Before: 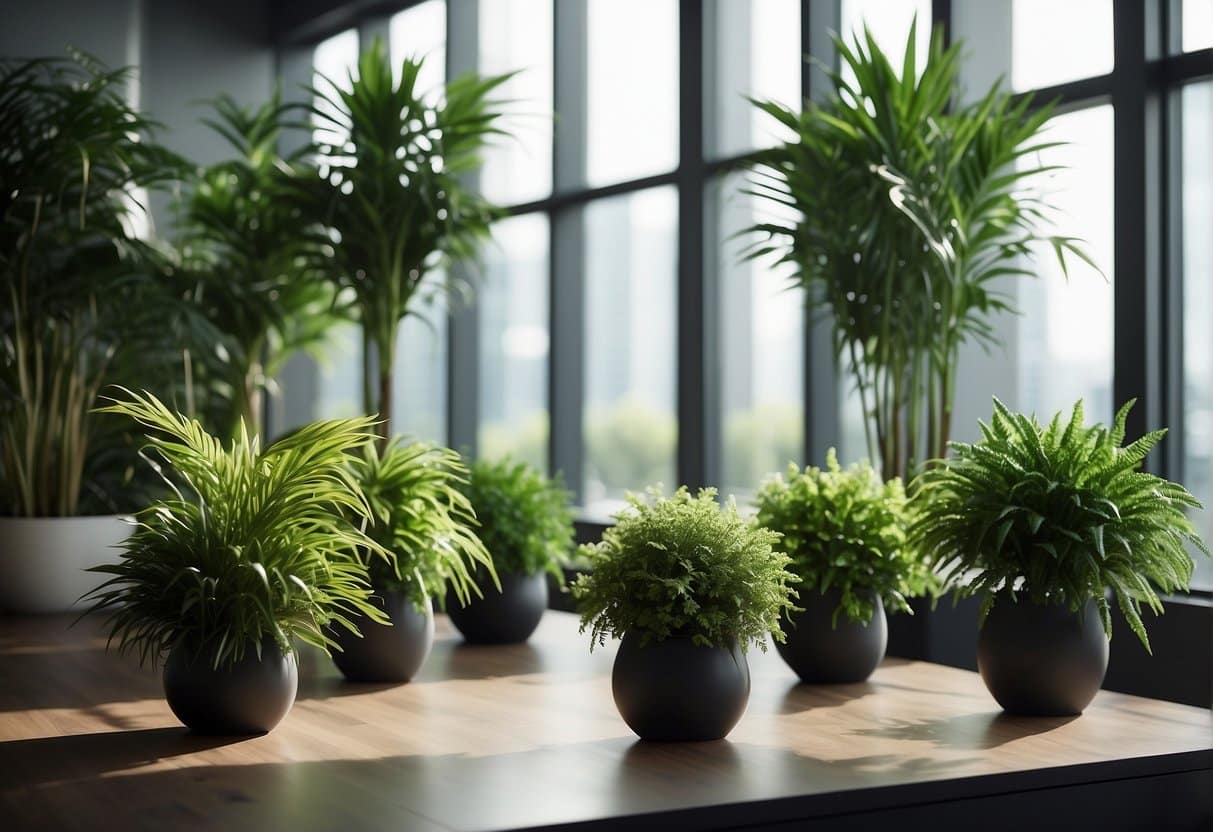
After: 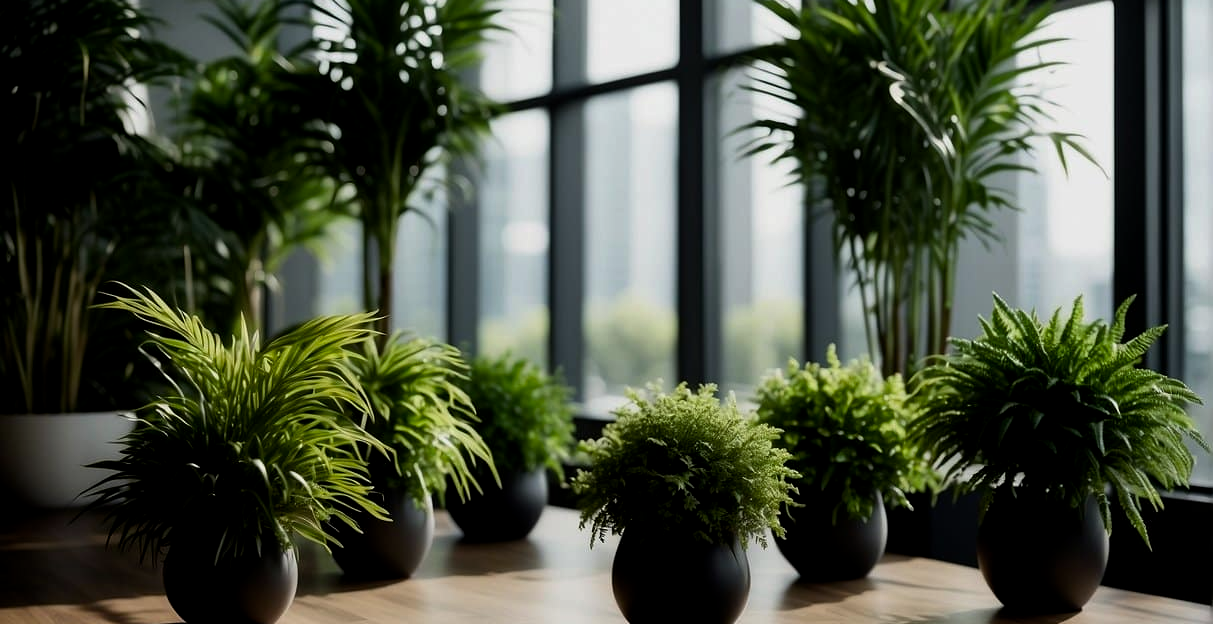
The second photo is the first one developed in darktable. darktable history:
color balance rgb: shadows lift › luminance -10%, power › luminance -9%, linear chroma grading › global chroma 10%, global vibrance 10%, contrast 15%, saturation formula JzAzBz (2021)
exposure: black level correction 0.011, exposure -0.478 EV, compensate highlight preservation false
crop and rotate: top 12.5%, bottom 12.5%
